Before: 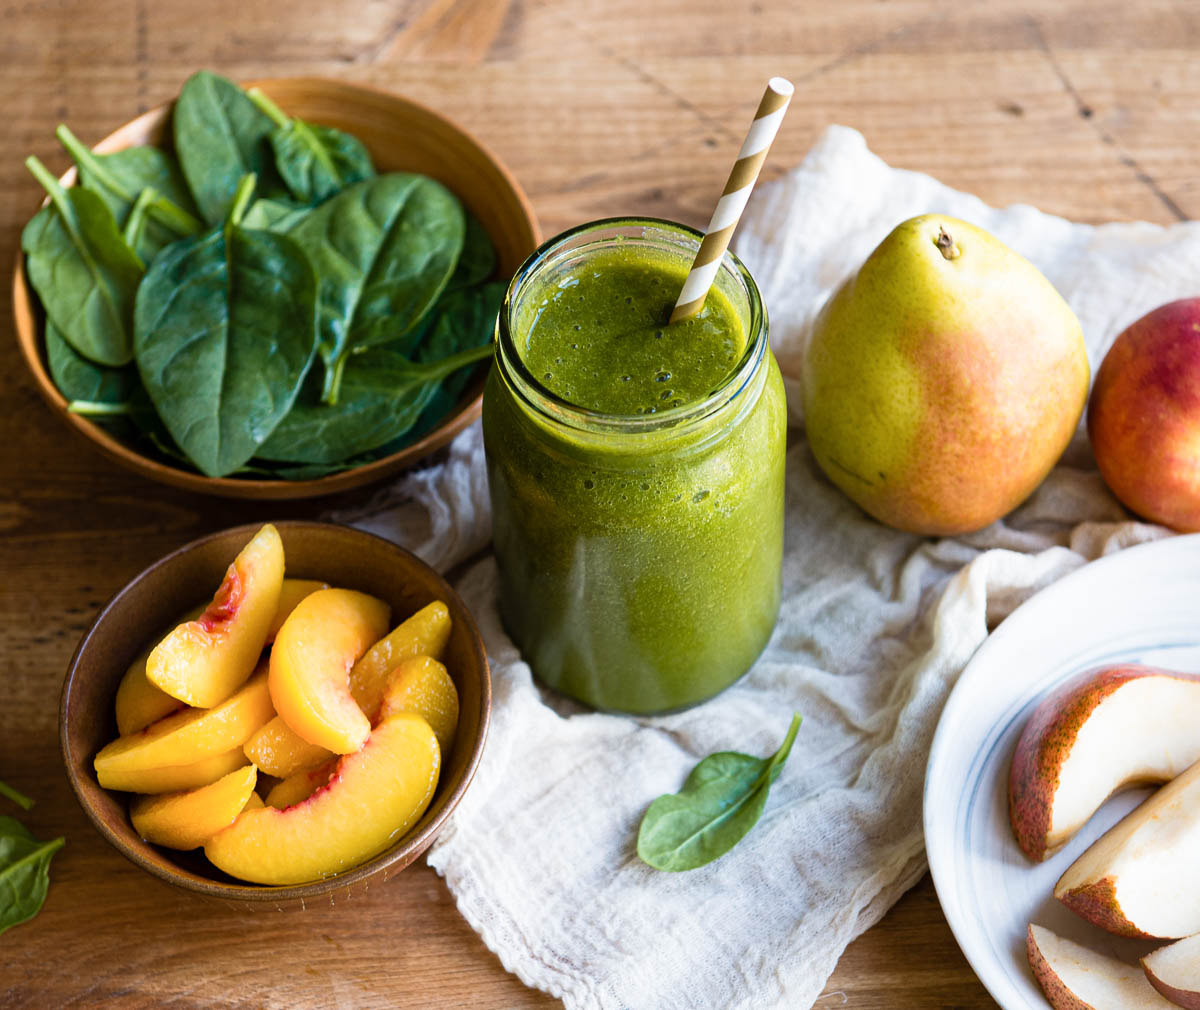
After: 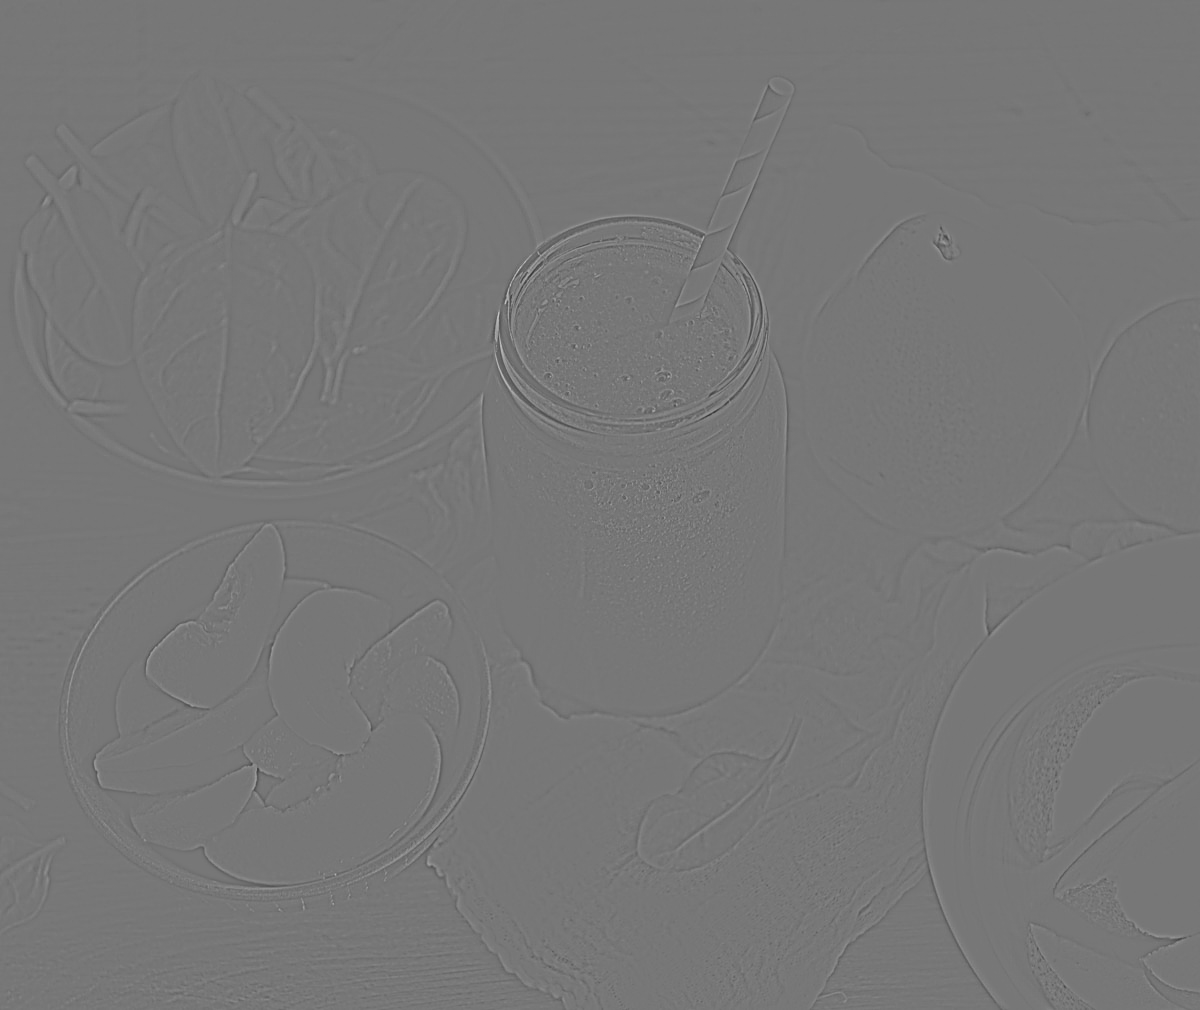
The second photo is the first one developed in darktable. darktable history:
highpass: sharpness 5.84%, contrast boost 8.44%
sharpen: radius 2.676, amount 0.669
